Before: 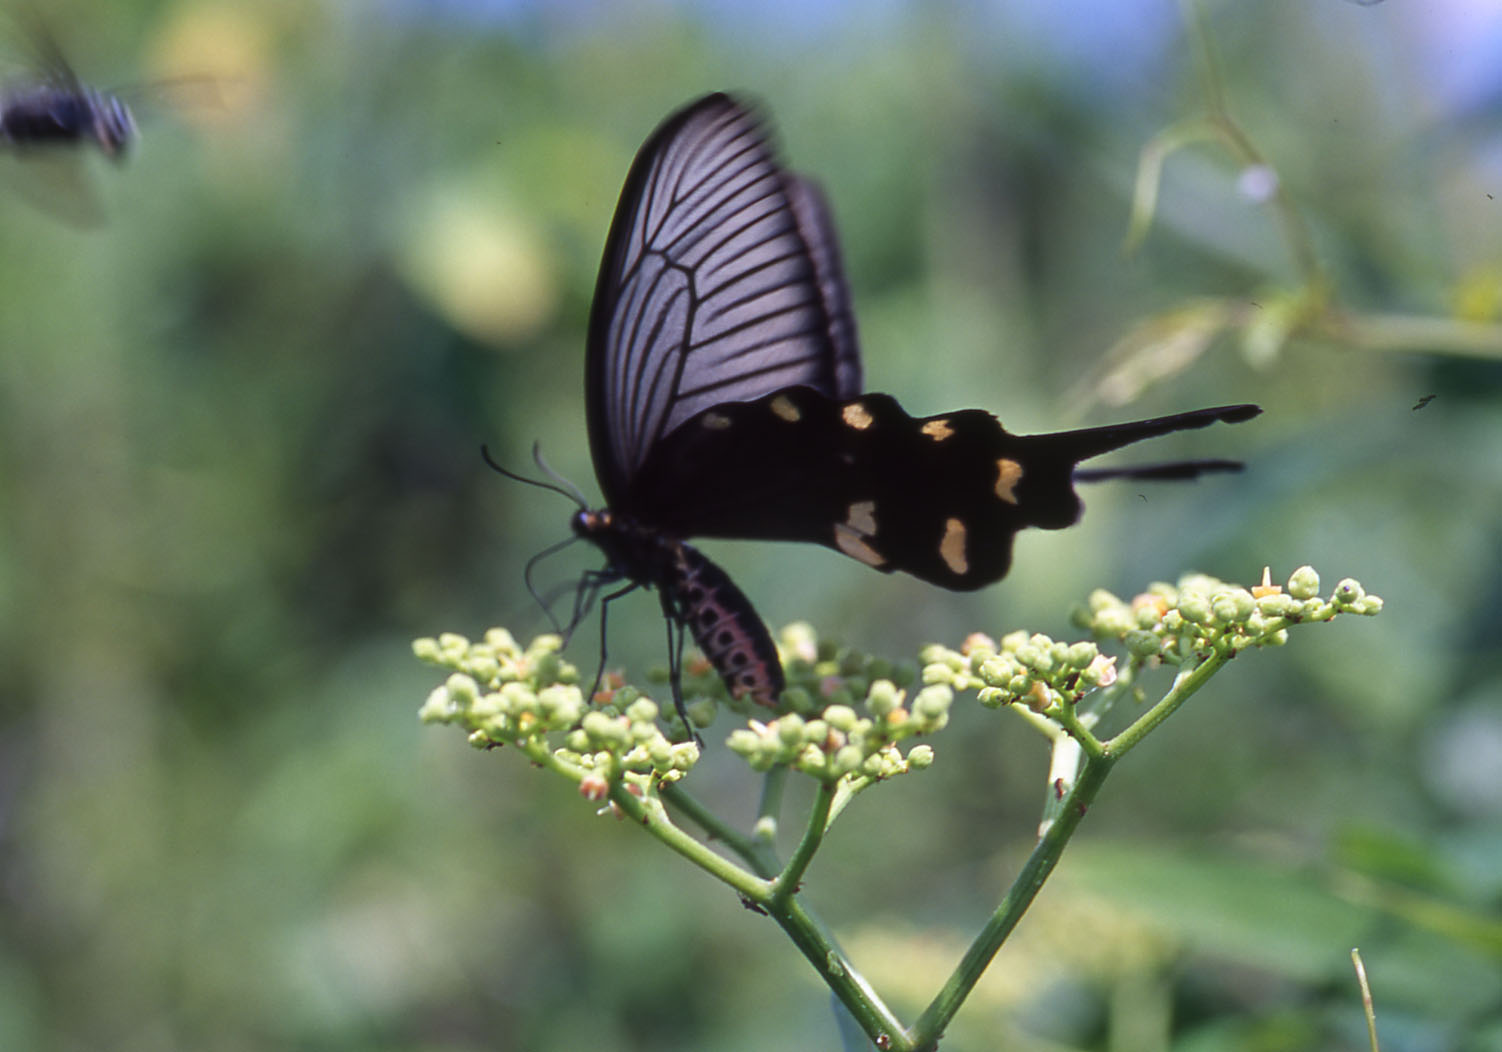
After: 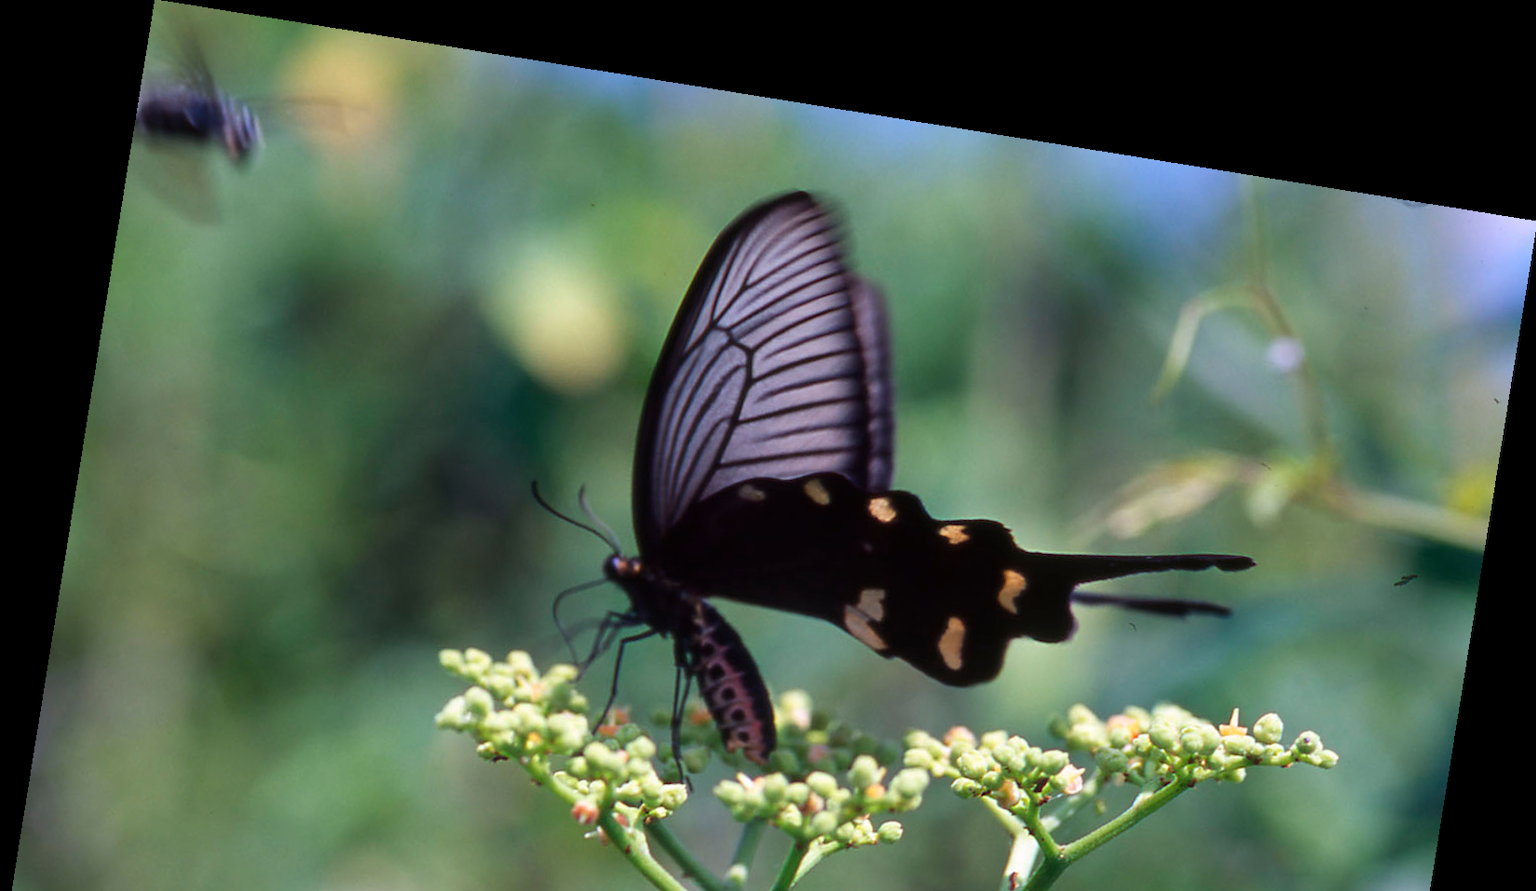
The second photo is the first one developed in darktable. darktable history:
exposure: compensate highlight preservation false
crop: bottom 24.988%
rotate and perspective: rotation 9.12°, automatic cropping off
